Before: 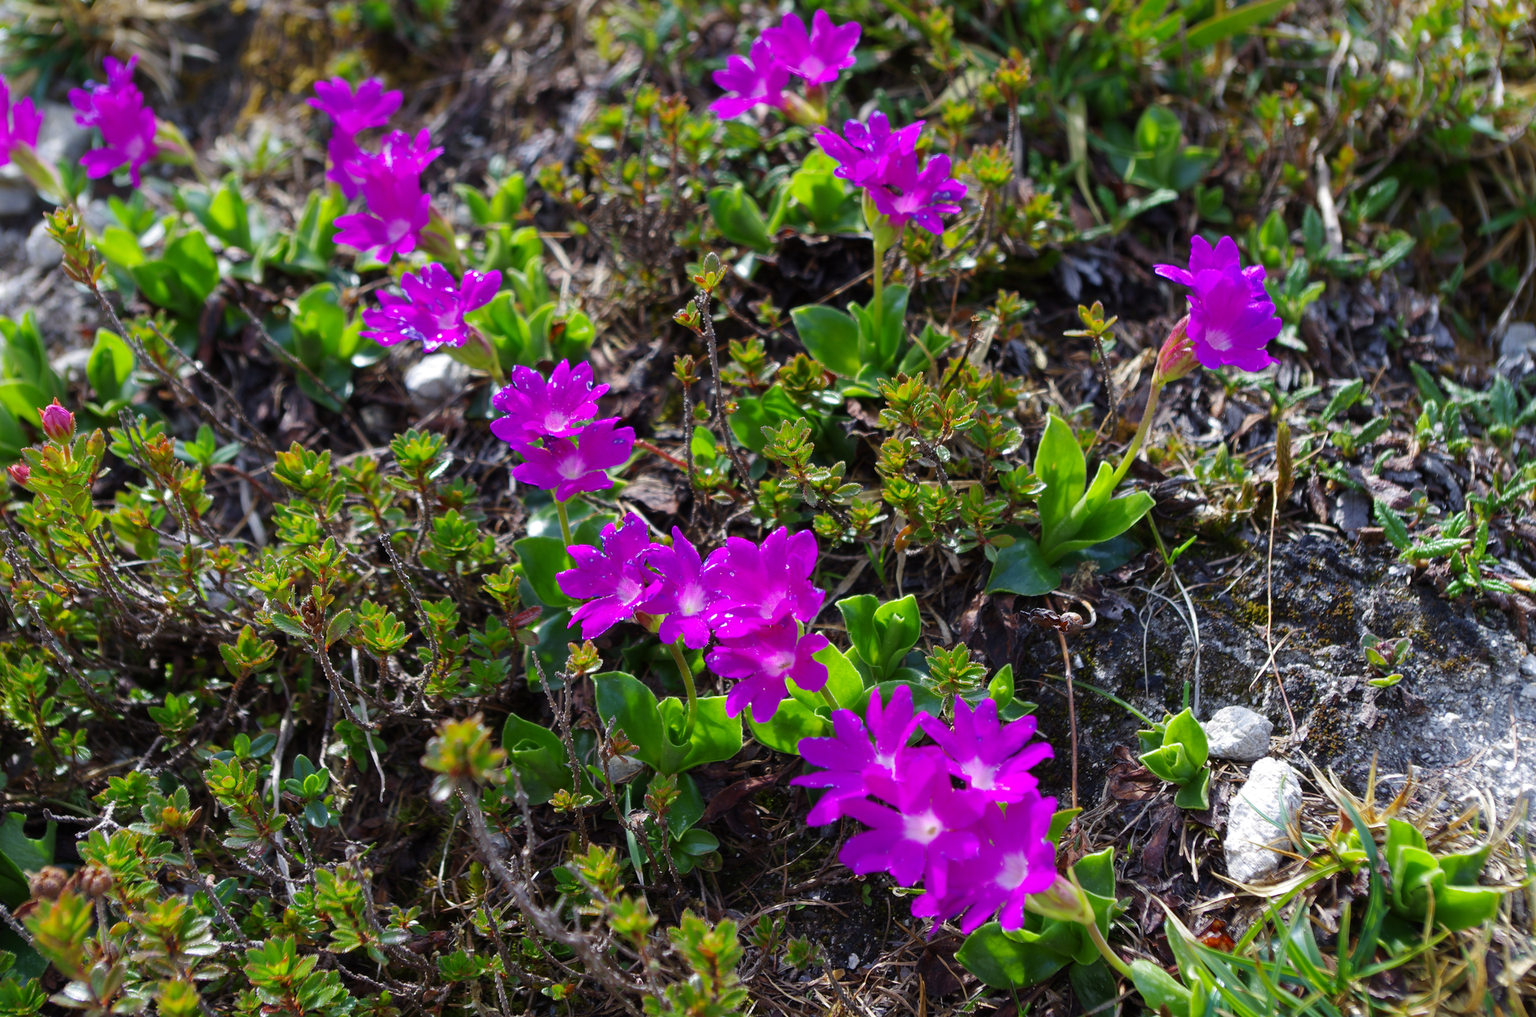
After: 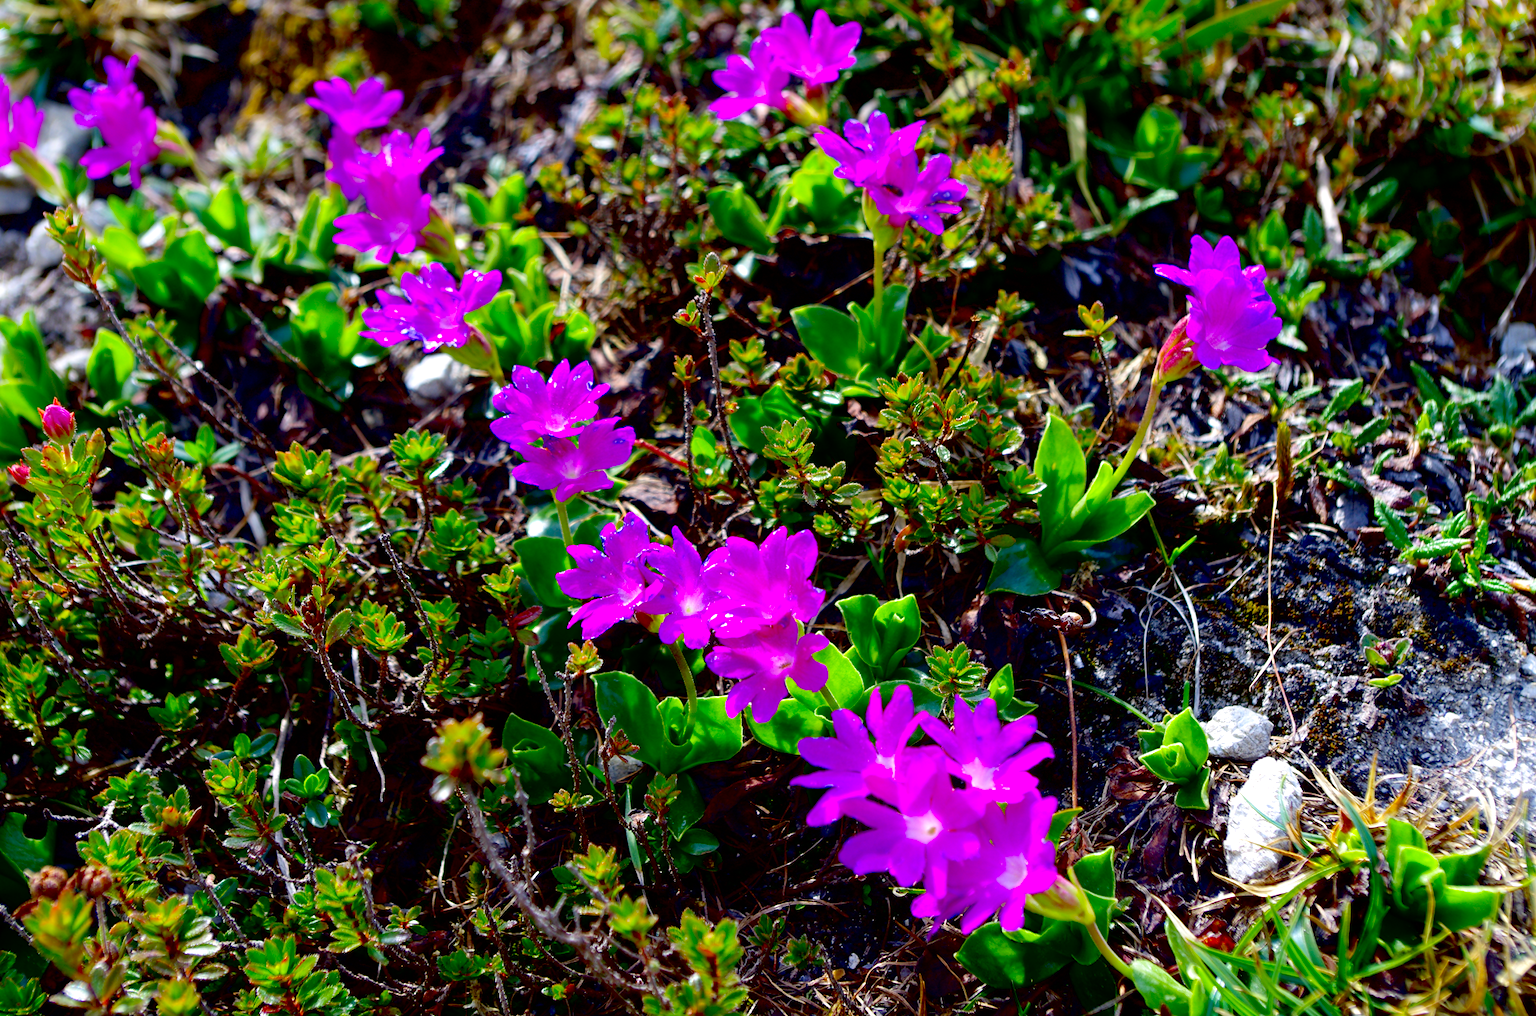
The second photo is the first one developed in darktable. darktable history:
contrast brightness saturation: contrast 0.09, saturation 0.28
exposure: black level correction 0.031, exposure 0.304 EV, compensate highlight preservation false
